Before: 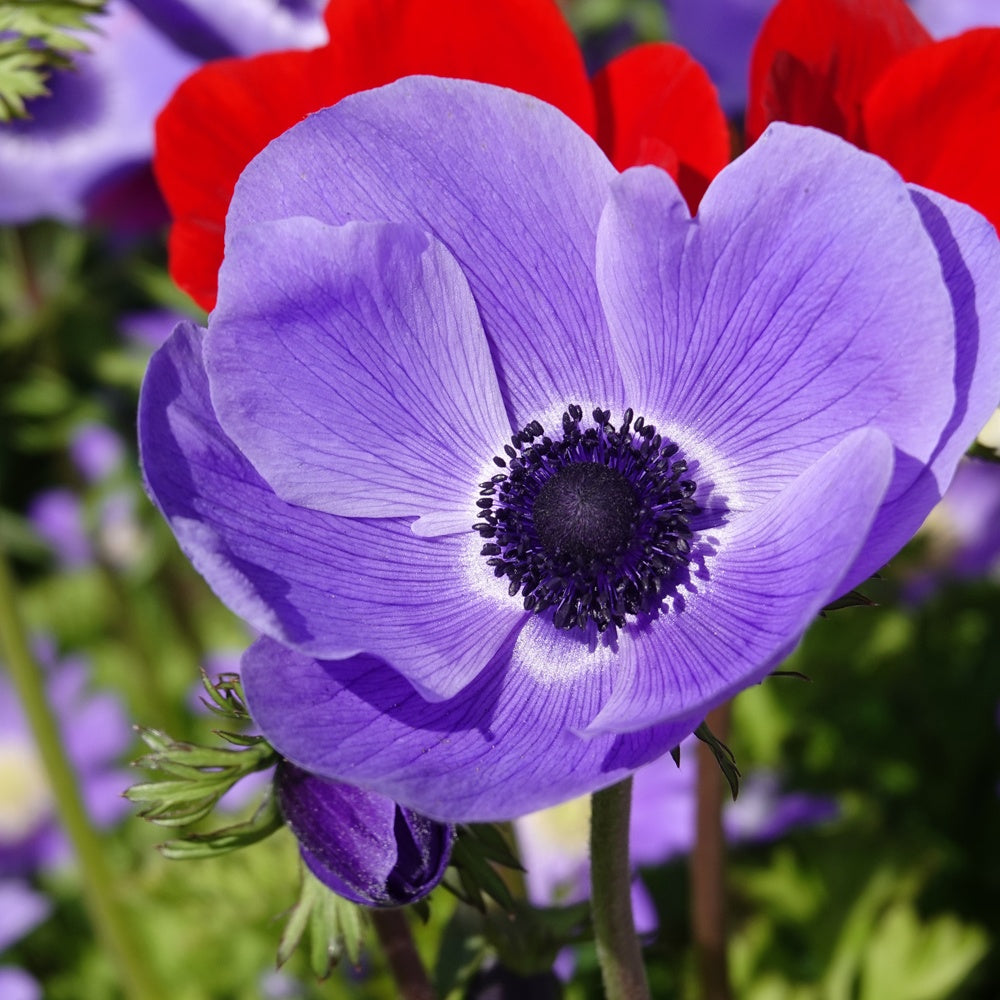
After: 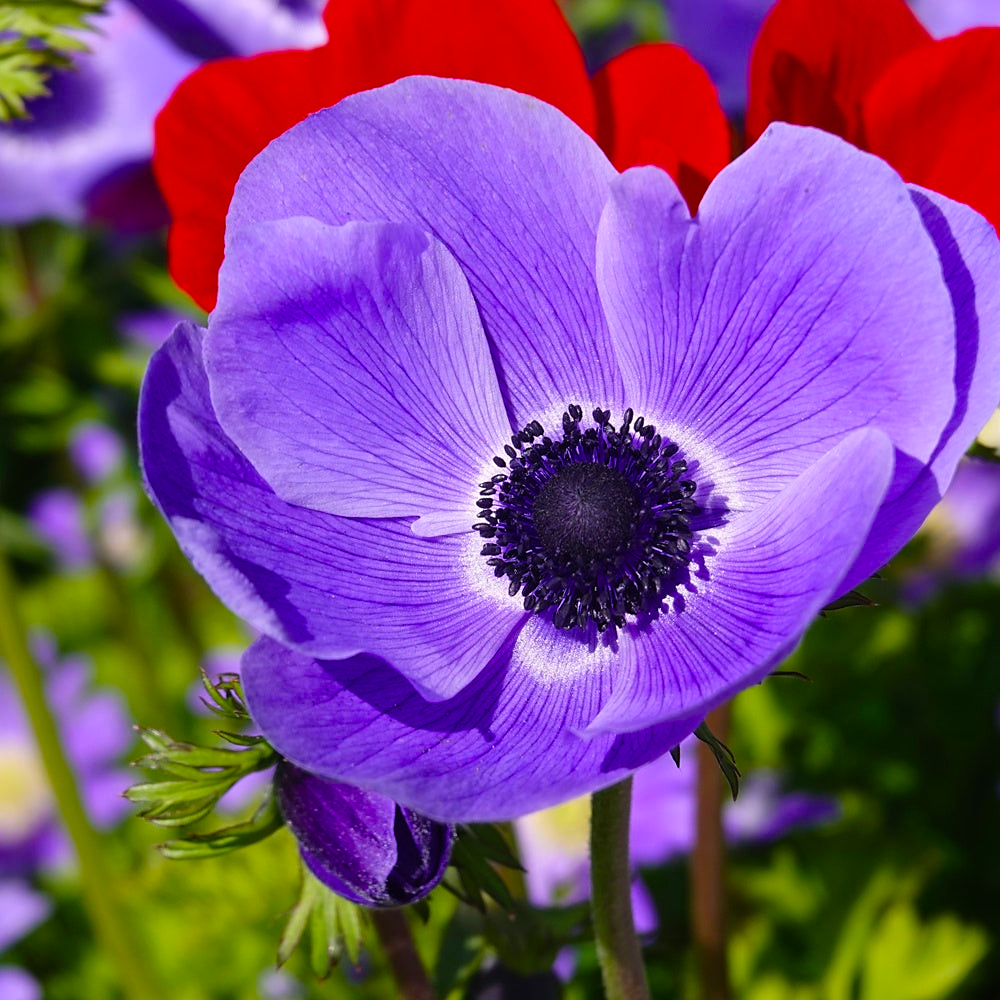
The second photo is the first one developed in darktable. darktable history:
sharpen: radius 1.443, amount 0.392, threshold 1.457
color balance rgb: shadows lift › chroma 2.062%, shadows lift › hue 136.16°, highlights gain › luminance 1.334%, highlights gain › chroma 0.324%, highlights gain › hue 42.73°, linear chroma grading › shadows -8.3%, linear chroma grading › global chroma 9.908%, perceptual saturation grading › global saturation 25.479%, global vibrance 20%
contrast brightness saturation: contrast -0.018, brightness -0.013, saturation 0.038
